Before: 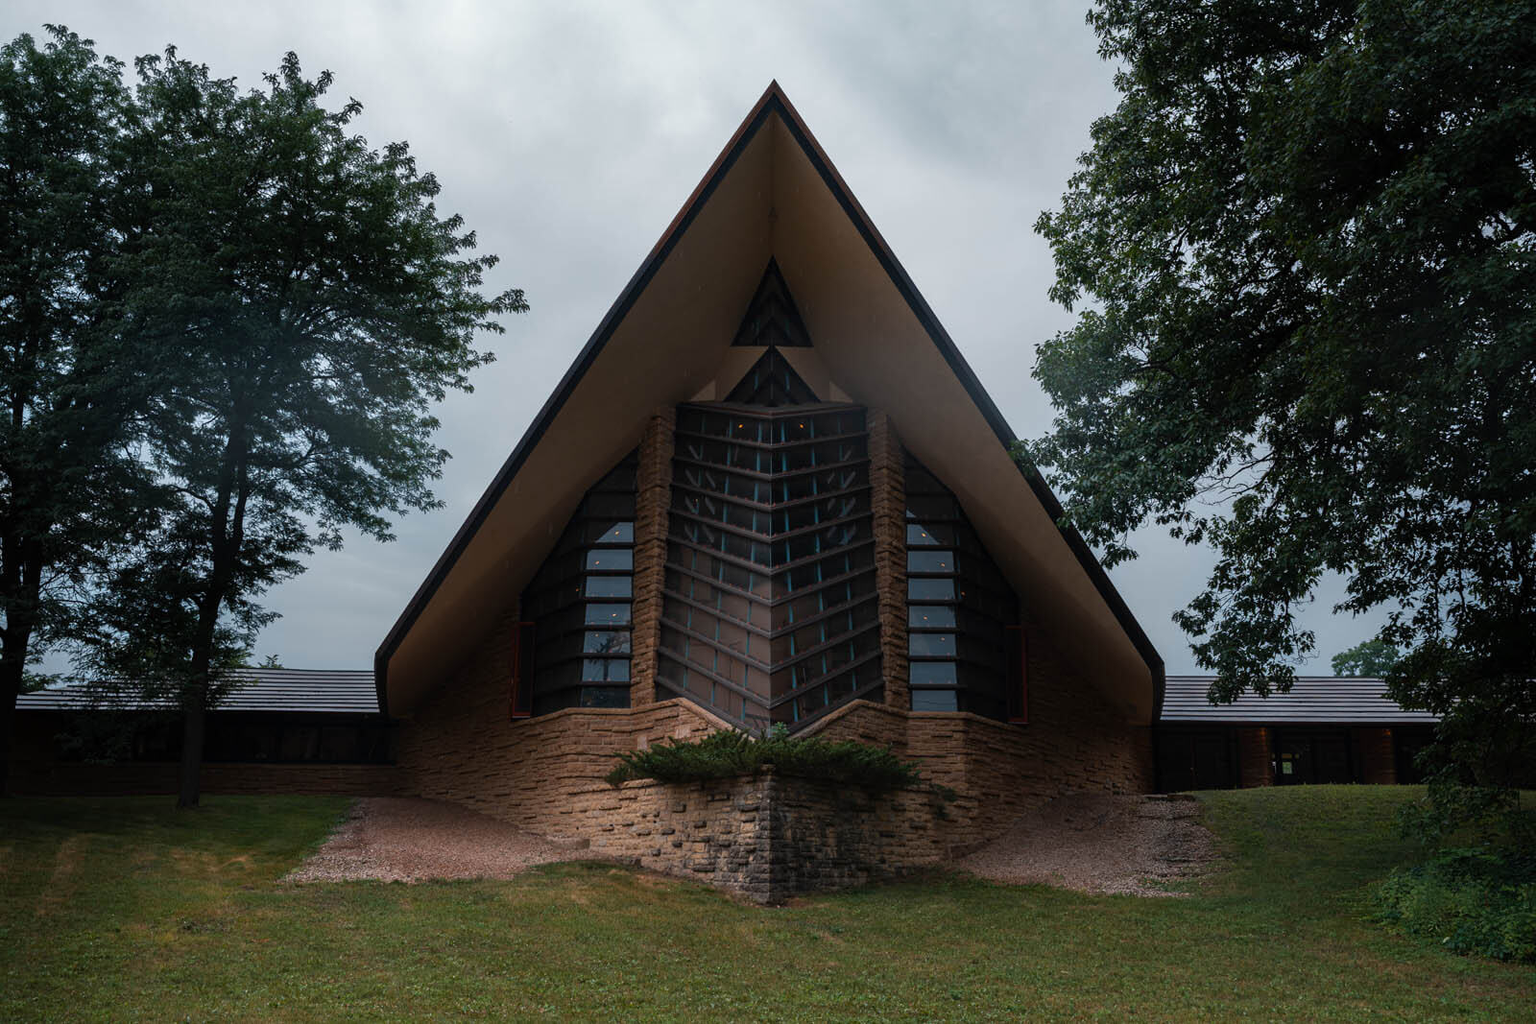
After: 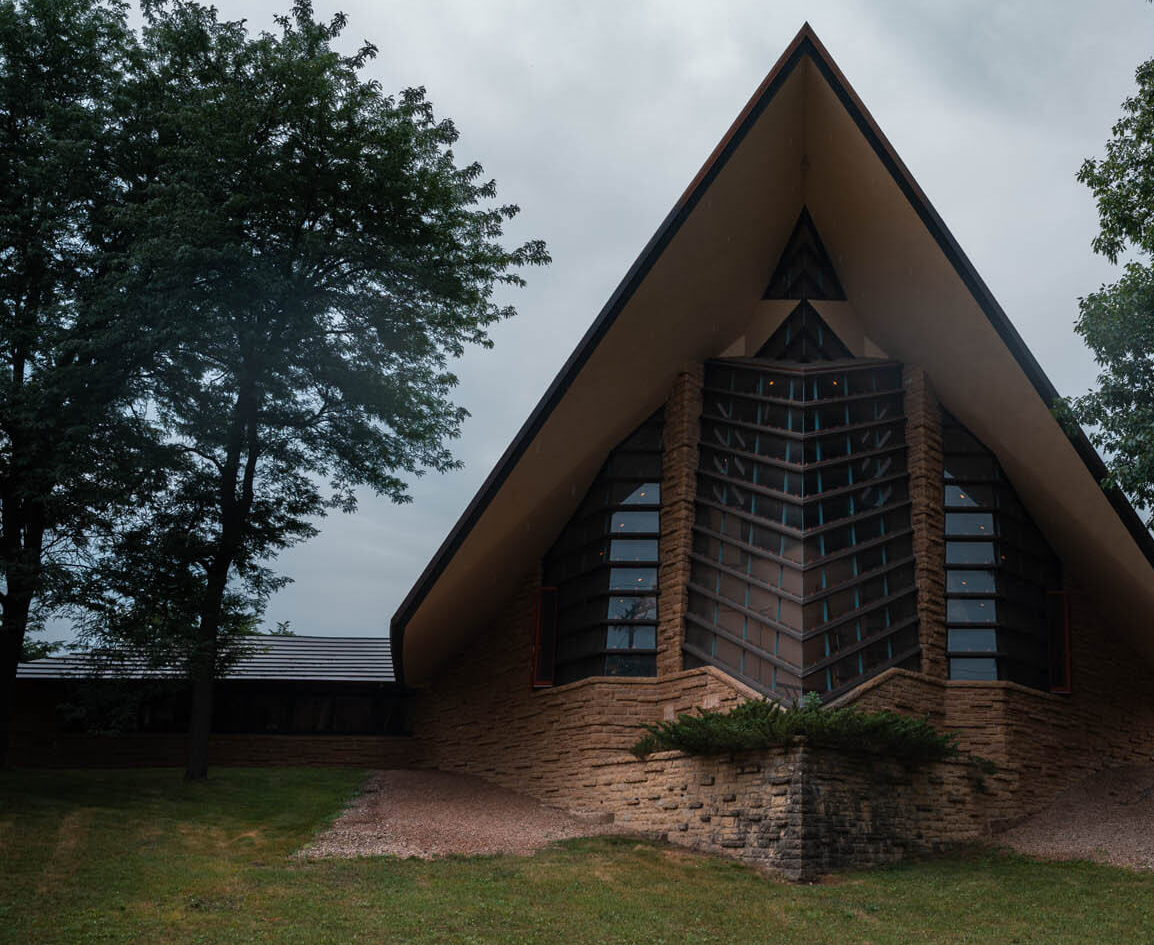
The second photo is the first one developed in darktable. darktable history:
crop: top 5.795%, right 27.846%, bottom 5.619%
